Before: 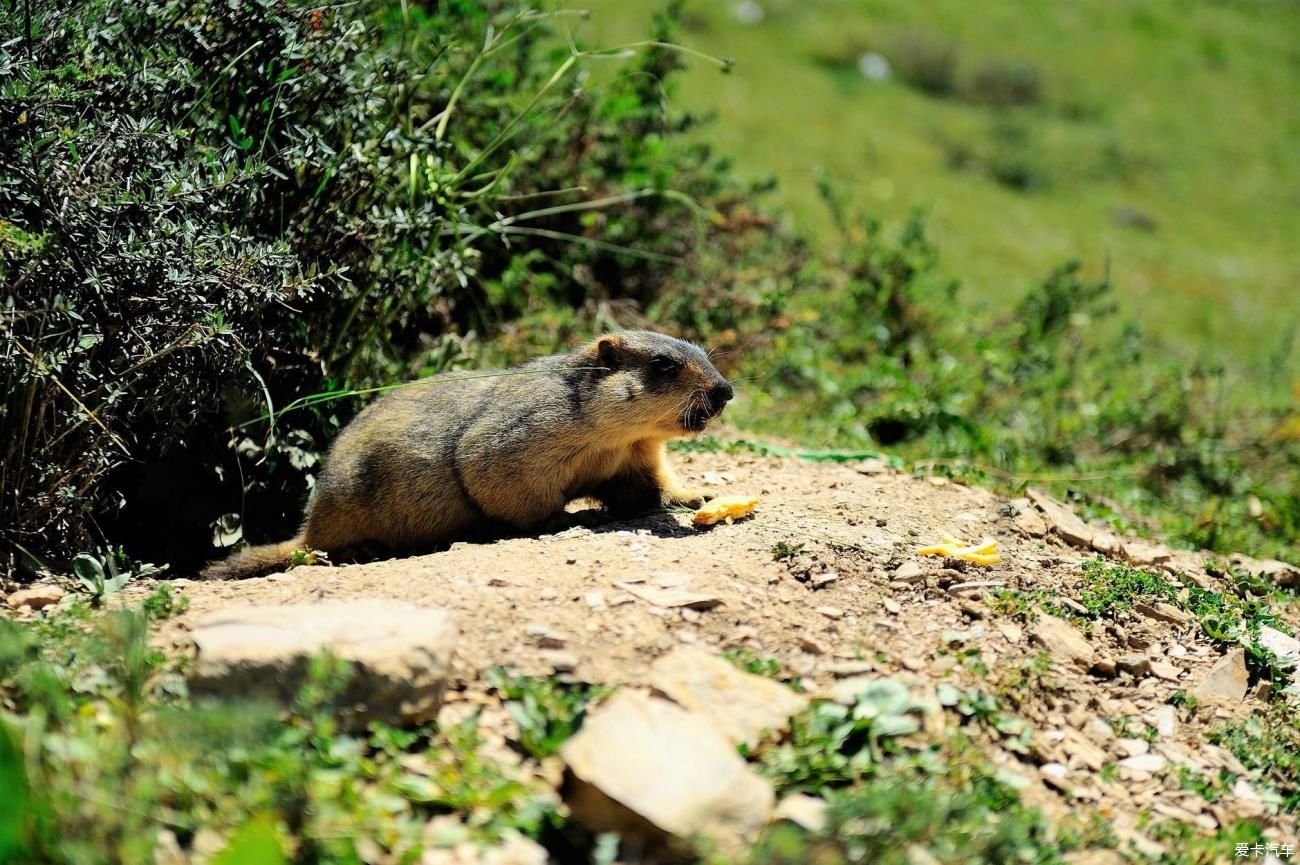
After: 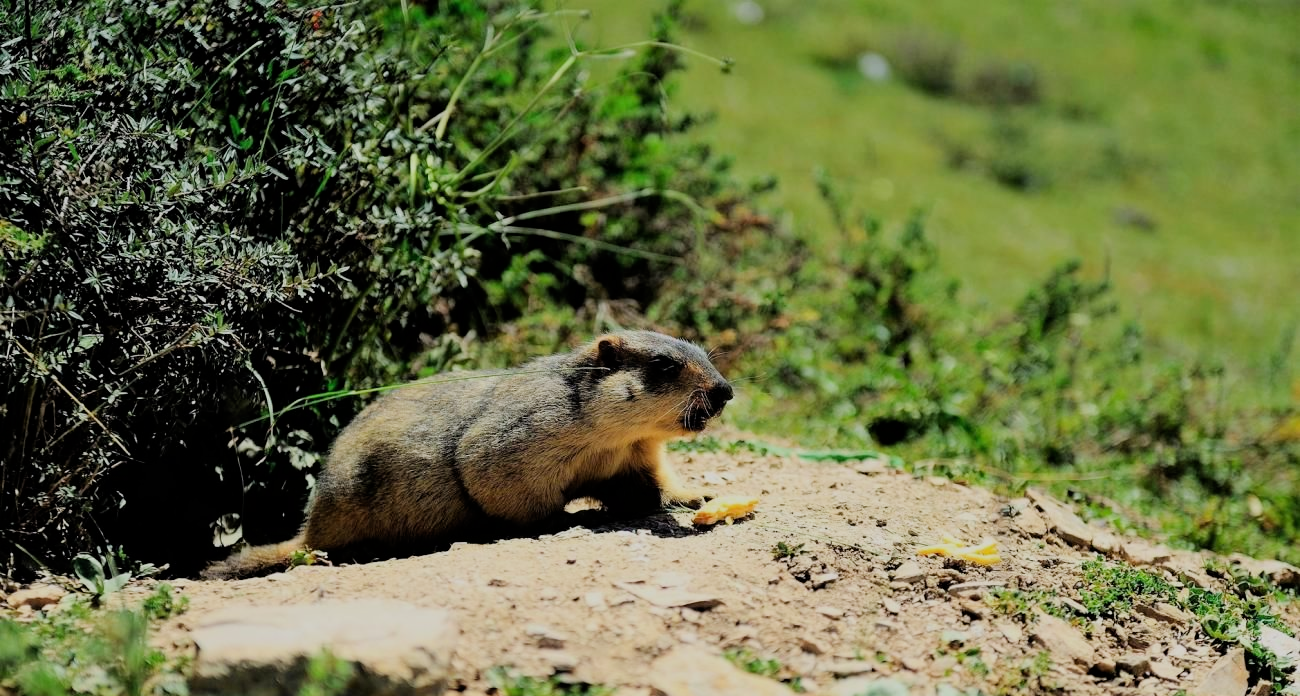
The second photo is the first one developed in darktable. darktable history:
crop: bottom 19.537%
filmic rgb: black relative exposure -7.65 EV, white relative exposure 4.56 EV, threshold 3 EV, hardness 3.61, enable highlight reconstruction true
